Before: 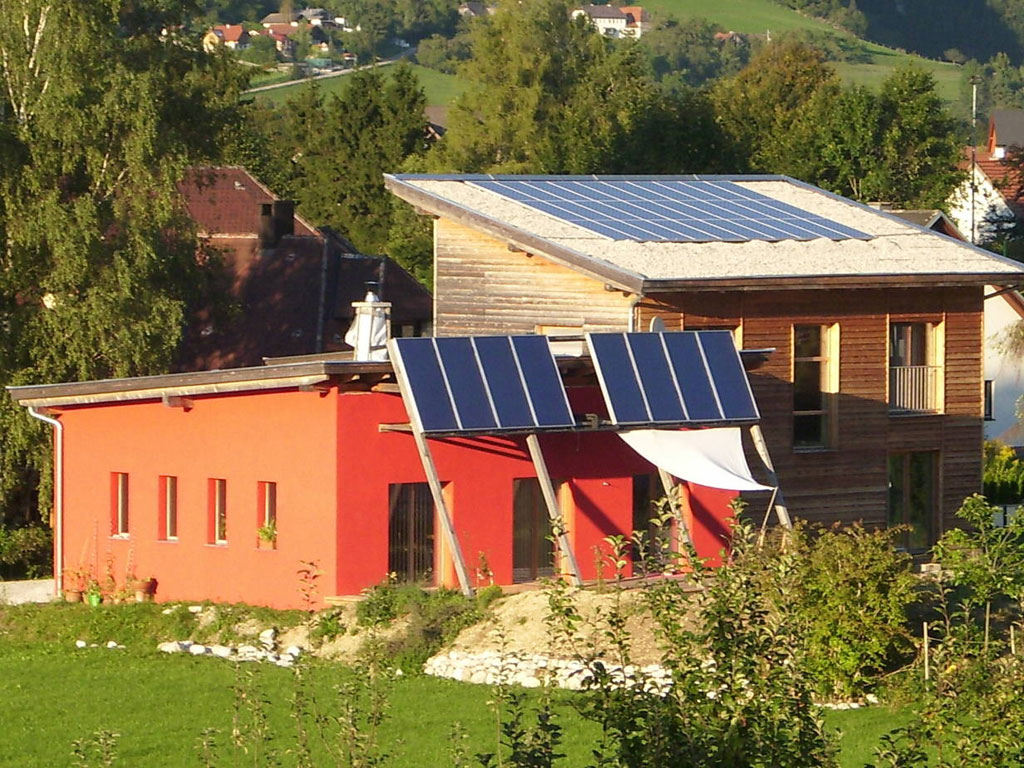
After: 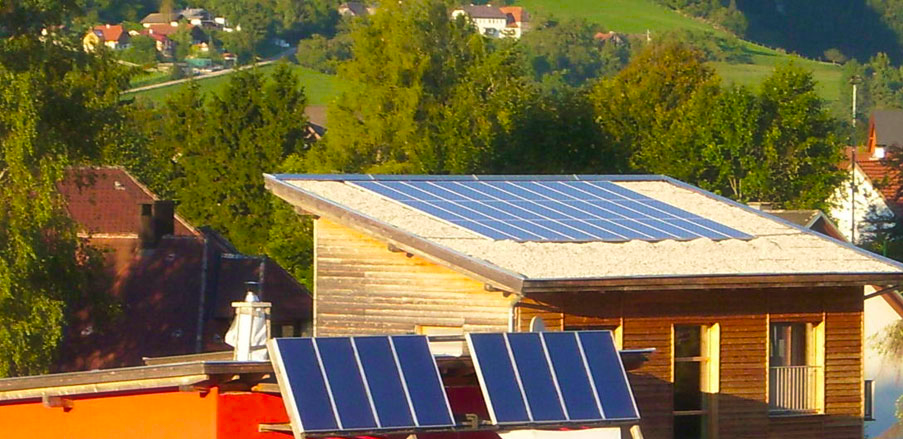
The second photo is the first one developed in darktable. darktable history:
rotate and perspective: automatic cropping off
crop and rotate: left 11.812%, bottom 42.776%
velvia: on, module defaults
haze removal: strength -0.1, adaptive false
color balance rgb: linear chroma grading › global chroma 15%, perceptual saturation grading › global saturation 30%
